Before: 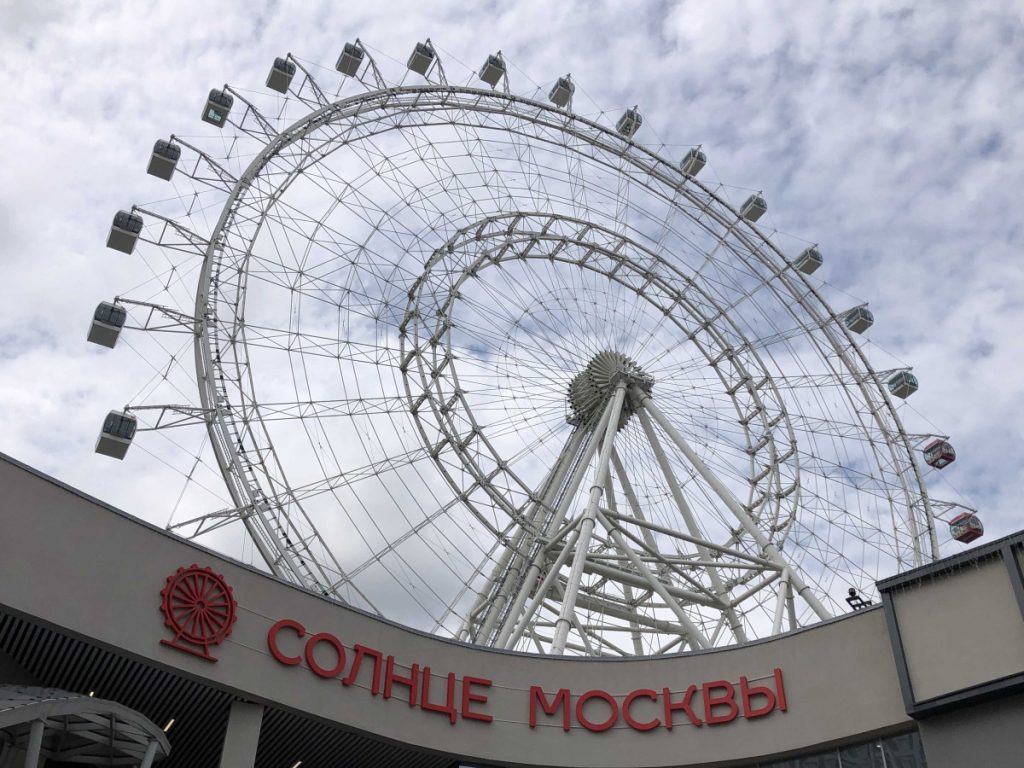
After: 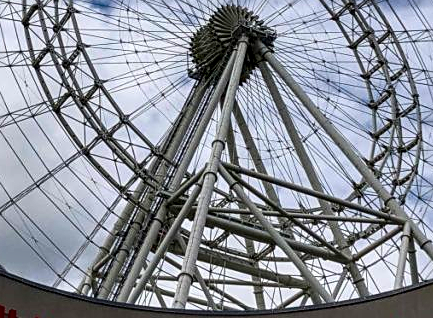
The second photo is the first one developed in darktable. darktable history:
local contrast: highlights 60%, shadows 61%, detail 160%
crop: left 36.958%, top 45.116%, right 20.722%, bottom 13.376%
exposure: exposure -0.45 EV, compensate highlight preservation false
color balance rgb: linear chroma grading › global chroma 14.829%, perceptual saturation grading › global saturation 31.176%, global vibrance 20%
sharpen: on, module defaults
contrast brightness saturation: contrast 0.186, brightness -0.11, saturation 0.208
